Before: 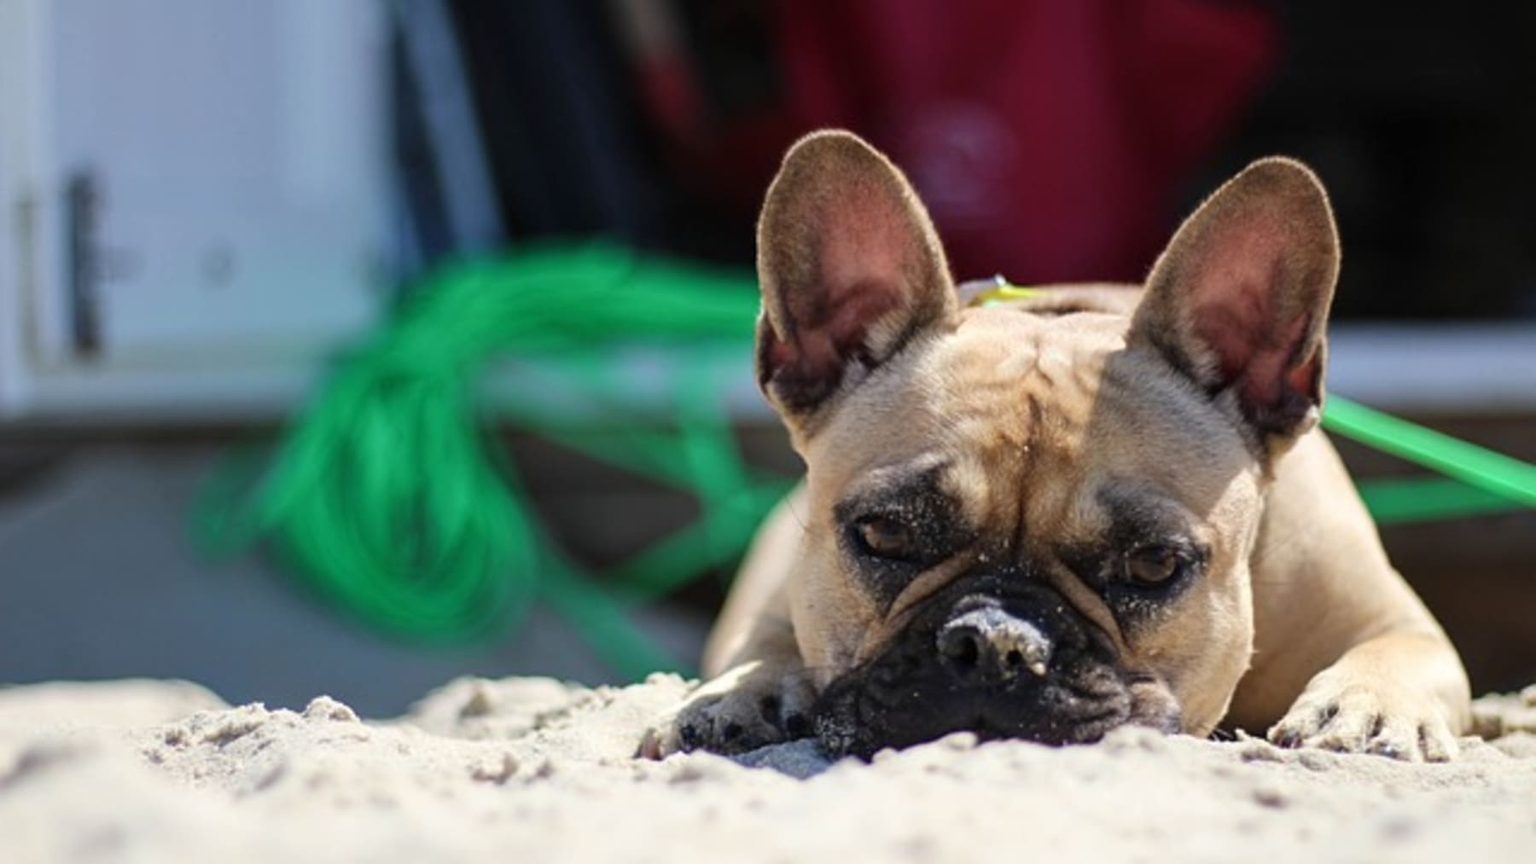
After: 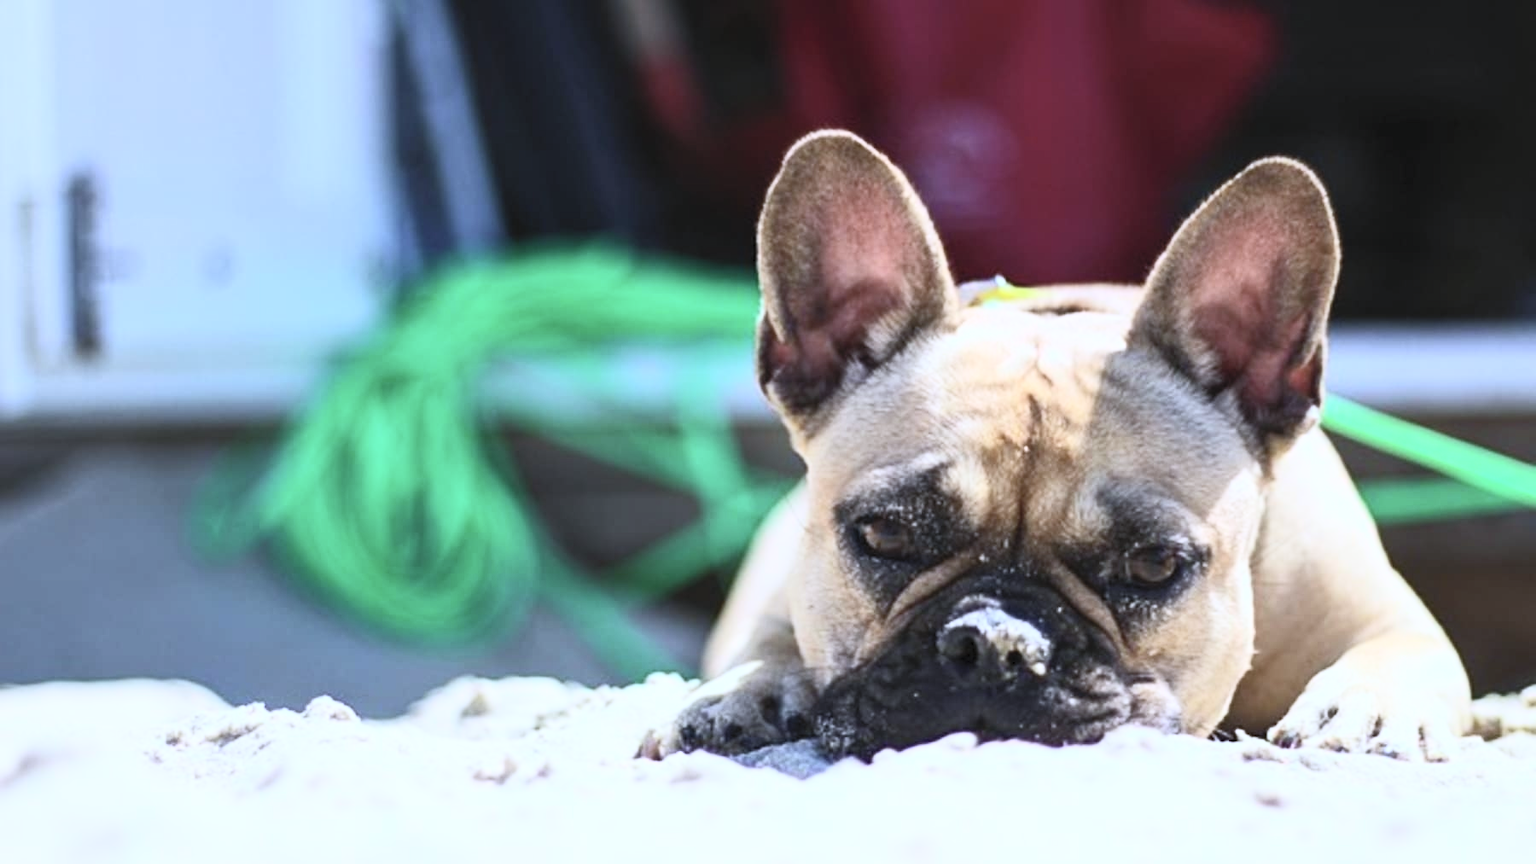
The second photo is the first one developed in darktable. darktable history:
white balance: red 0.926, green 1.003, blue 1.133
contrast brightness saturation: contrast 0.39, brightness 0.53
